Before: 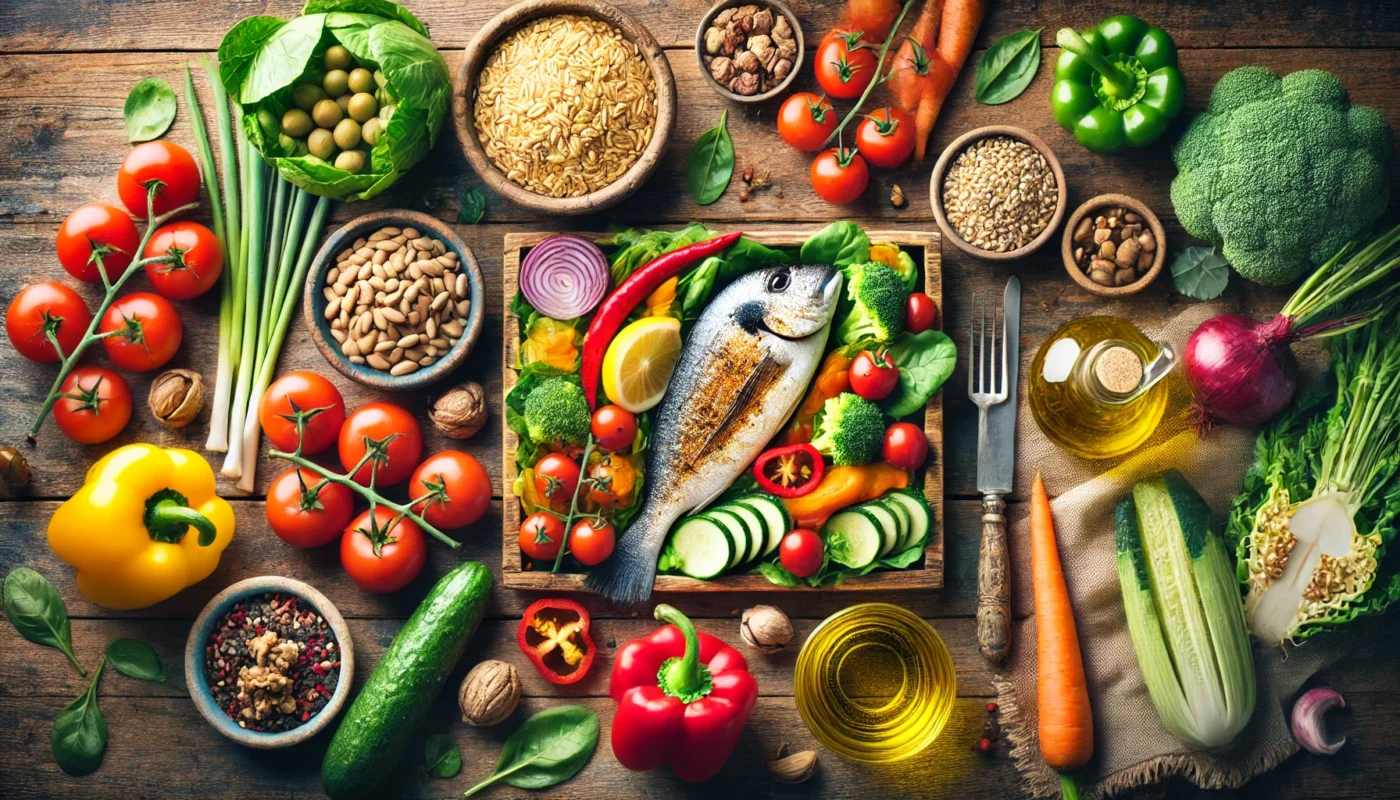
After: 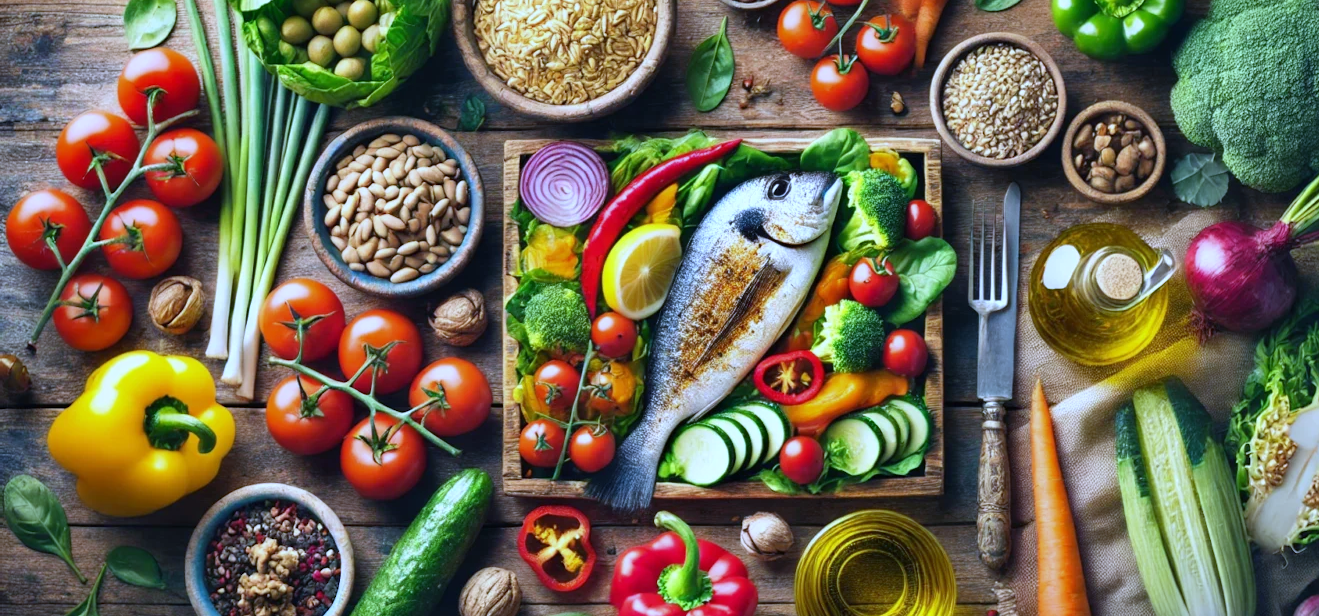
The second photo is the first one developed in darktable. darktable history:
white balance: red 0.871, blue 1.249
crop and rotate: angle 0.03°, top 11.643%, right 5.651%, bottom 11.189%
